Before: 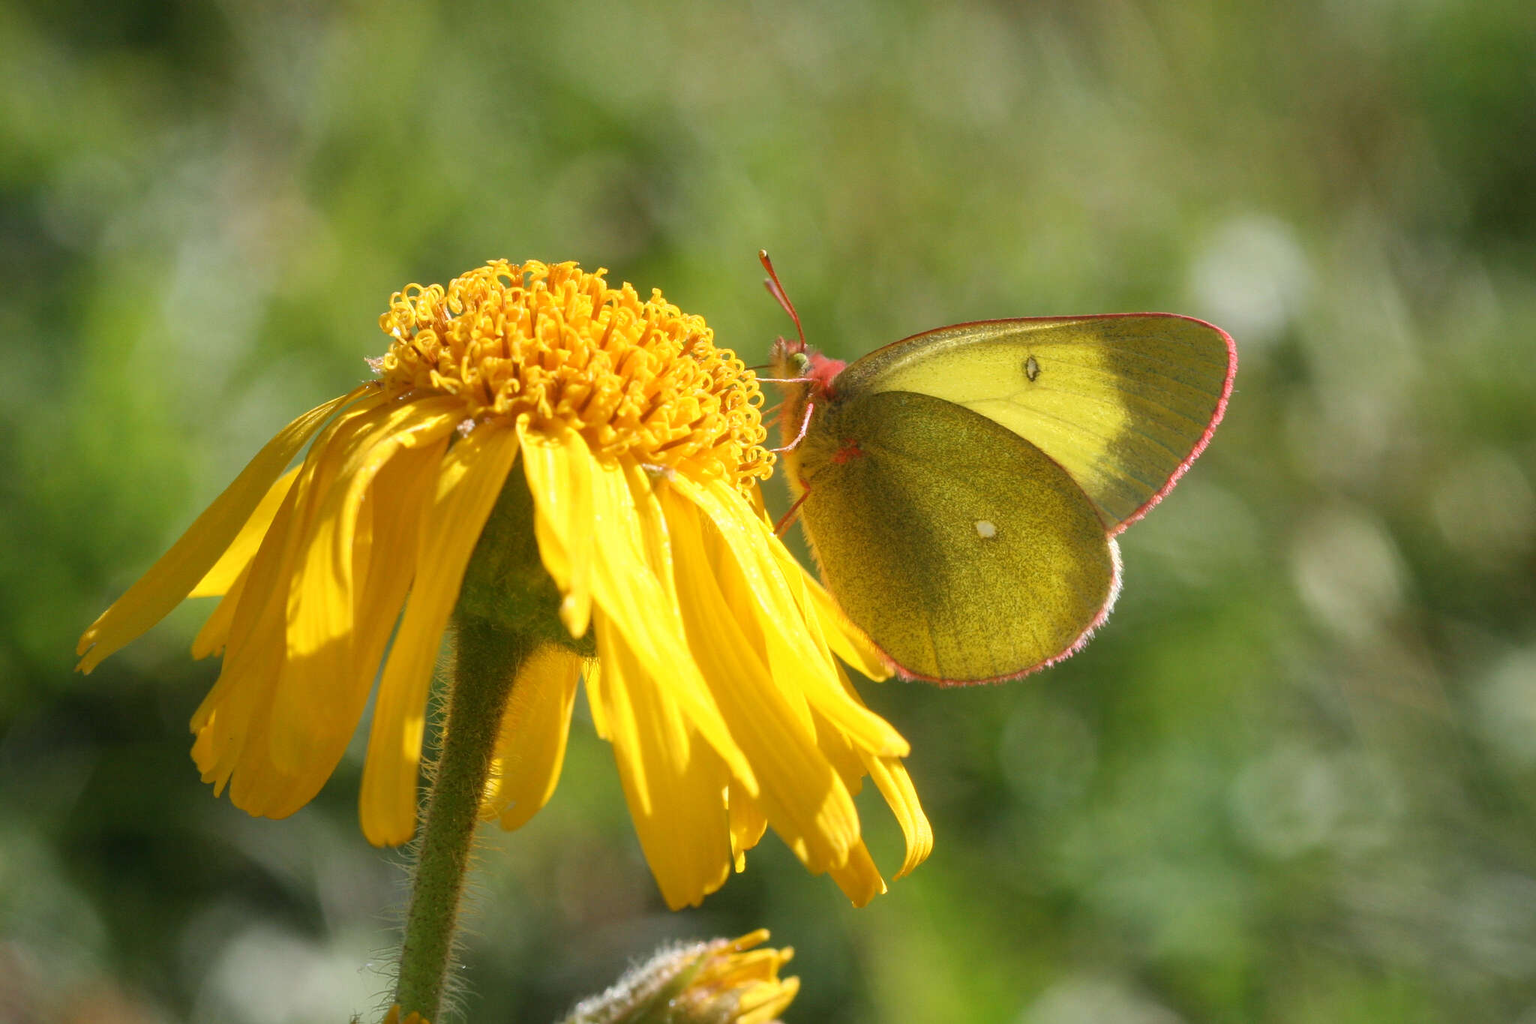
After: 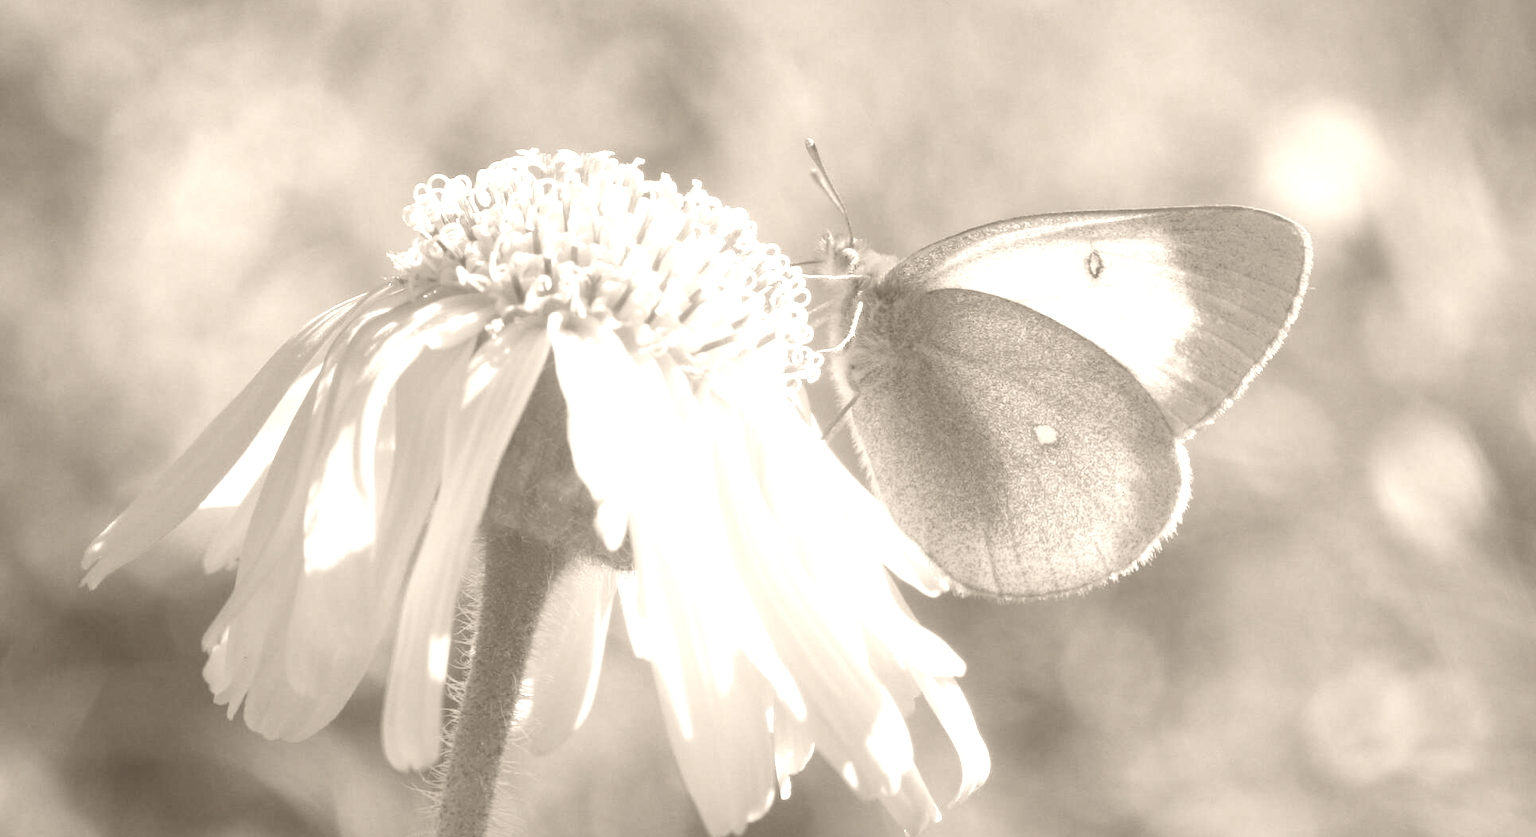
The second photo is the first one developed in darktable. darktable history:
colorize: hue 34.49°, saturation 35.33%, source mix 100%, version 1
crop and rotate: angle 0.03°, top 11.643%, right 5.651%, bottom 11.189%
